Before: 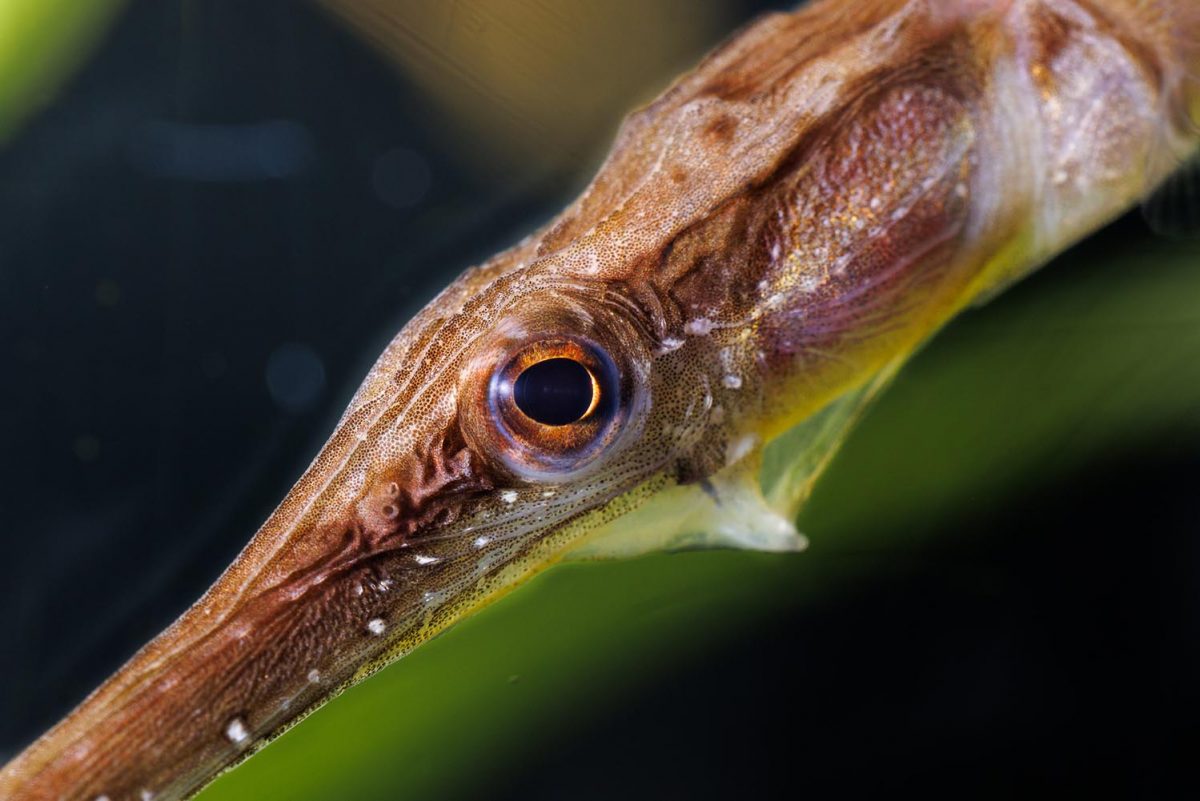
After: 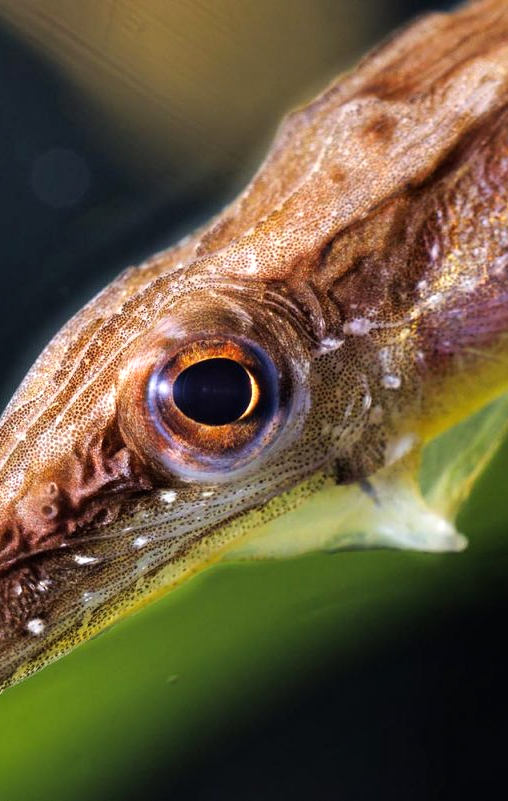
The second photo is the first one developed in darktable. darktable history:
shadows and highlights: soften with gaussian
crop: left 28.494%, right 29.101%
tone equalizer: -8 EV -0.377 EV, -7 EV -0.425 EV, -6 EV -0.354 EV, -5 EV -0.183 EV, -3 EV 0.208 EV, -2 EV 0.309 EV, -1 EV 0.404 EV, +0 EV 0.417 EV
